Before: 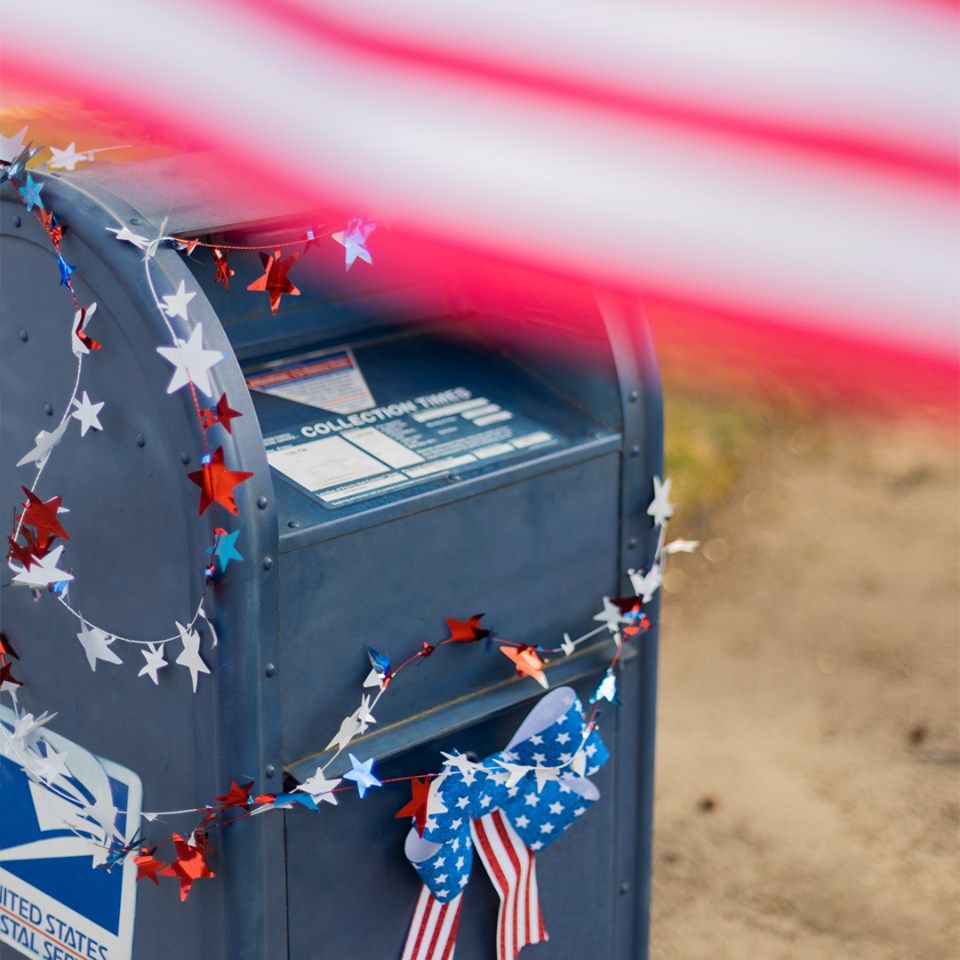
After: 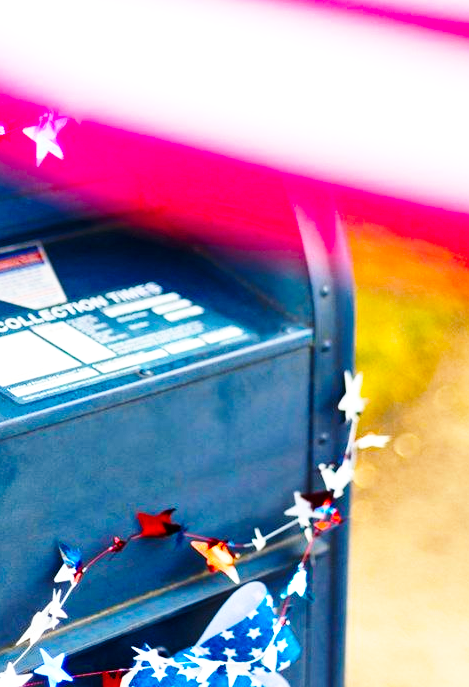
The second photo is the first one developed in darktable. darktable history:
exposure: exposure 0.209 EV, compensate exposure bias true, compensate highlight preservation false
base curve: curves: ch0 [(0, 0) (0.028, 0.03) (0.121, 0.232) (0.46, 0.748) (0.859, 0.968) (1, 1)], preserve colors none
color balance rgb: perceptual saturation grading › global saturation 50.185%, perceptual brilliance grading › highlights 13.506%, perceptual brilliance grading › mid-tones 8.874%, perceptual brilliance grading › shadows -17.321%
crop: left 32.264%, top 10.973%, right 18.802%, bottom 17.376%
